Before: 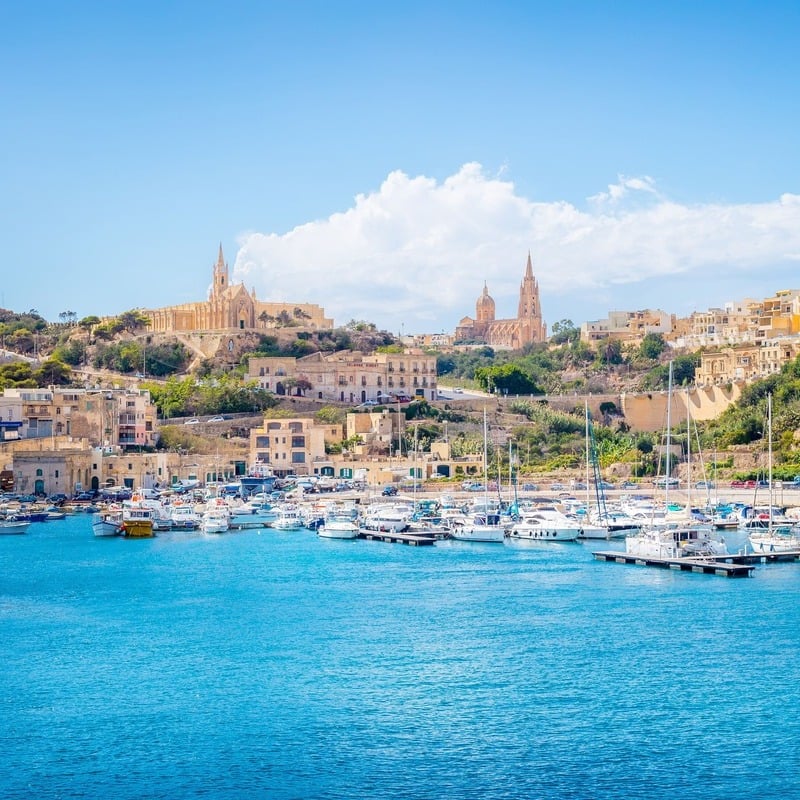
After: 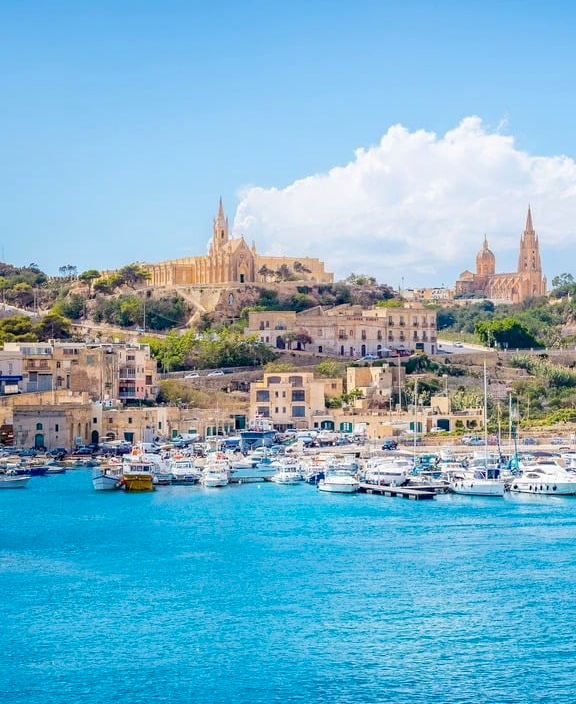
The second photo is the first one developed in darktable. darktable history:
crop: top 5.803%, right 27.864%, bottom 5.804%
haze removal: compatibility mode true, adaptive false
